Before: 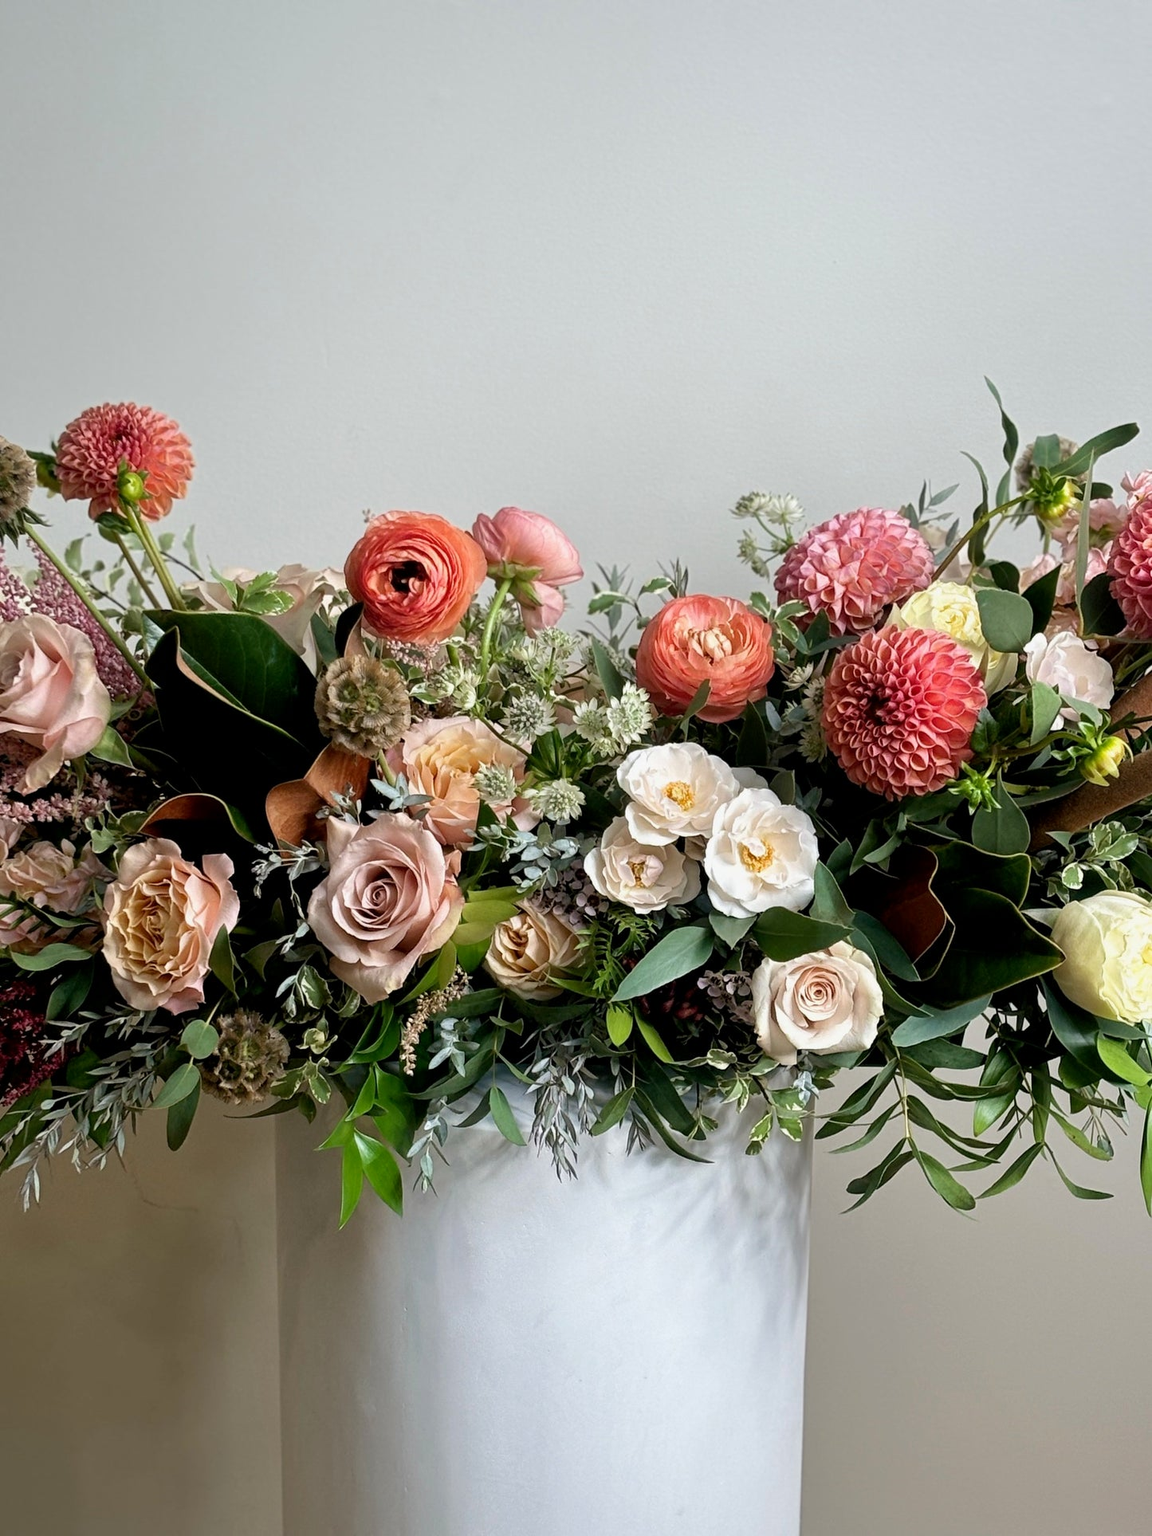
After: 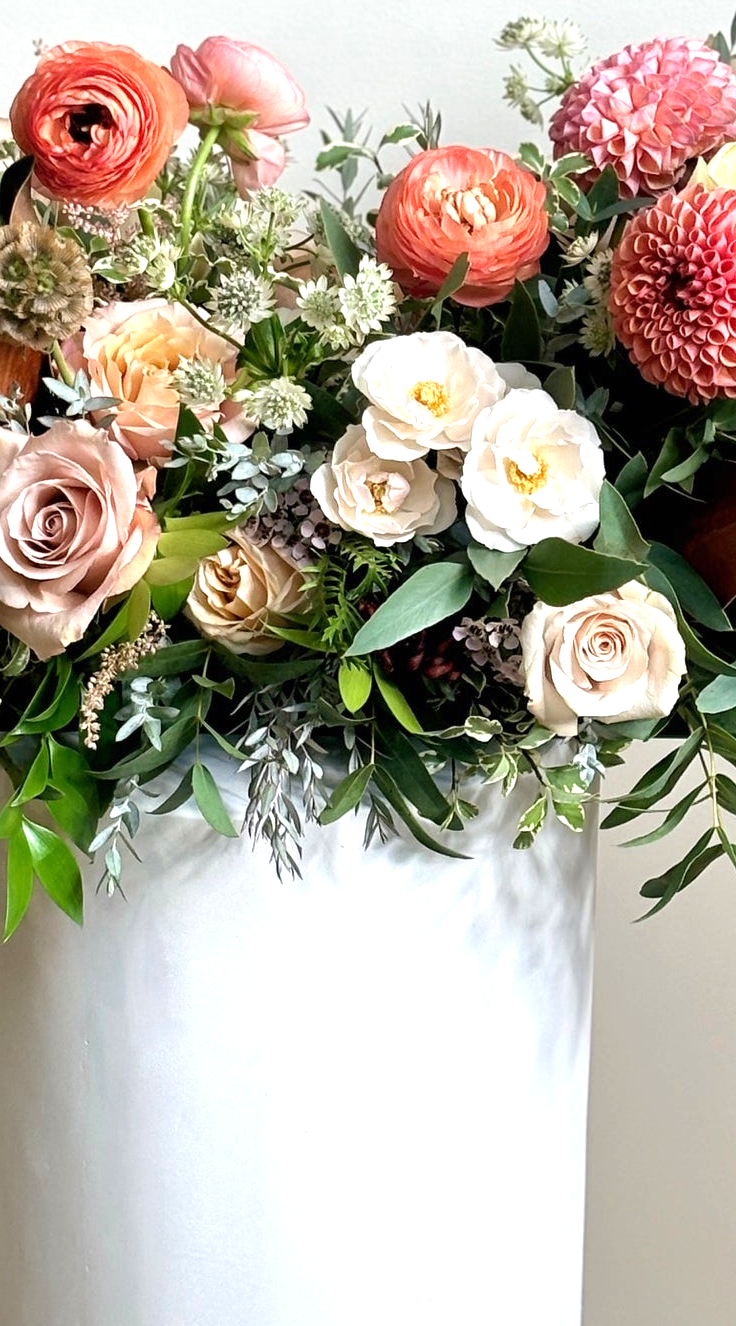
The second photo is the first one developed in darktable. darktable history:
exposure: black level correction 0, exposure 0.7 EV, compensate exposure bias true, compensate highlight preservation false
crop and rotate: left 29.237%, top 31.152%, right 19.807%
